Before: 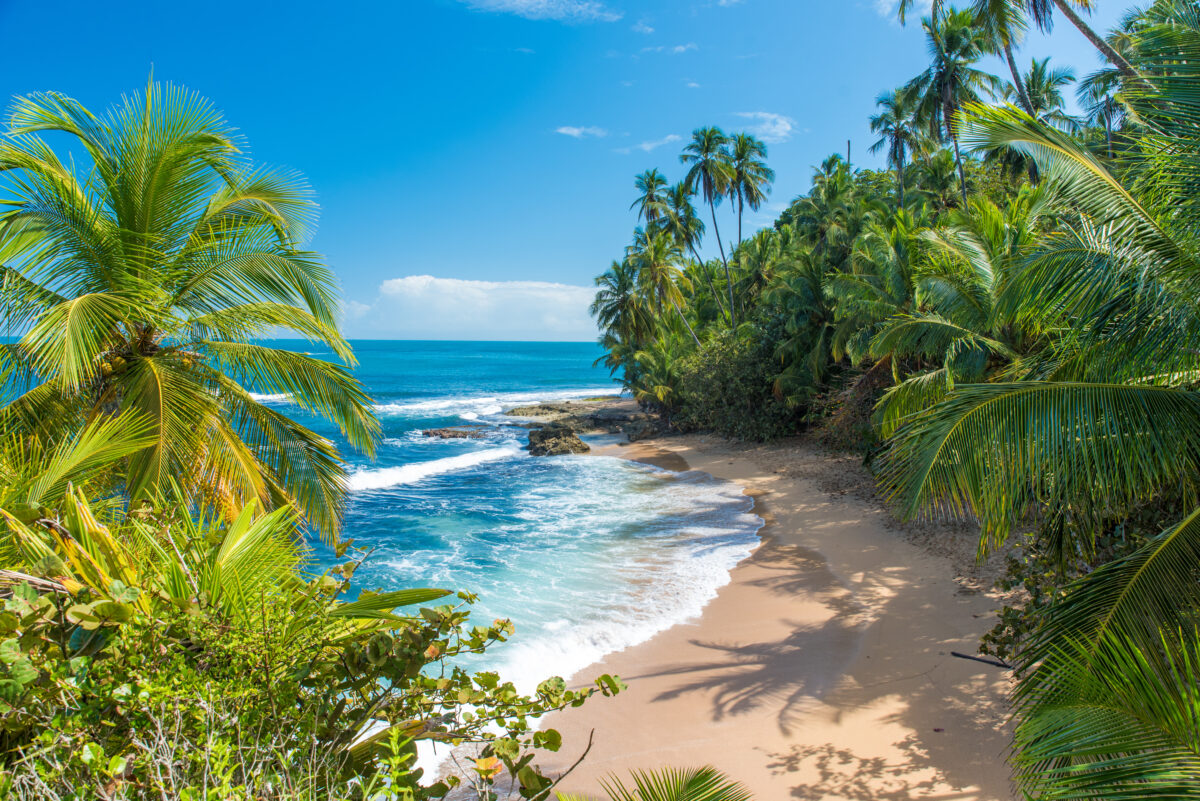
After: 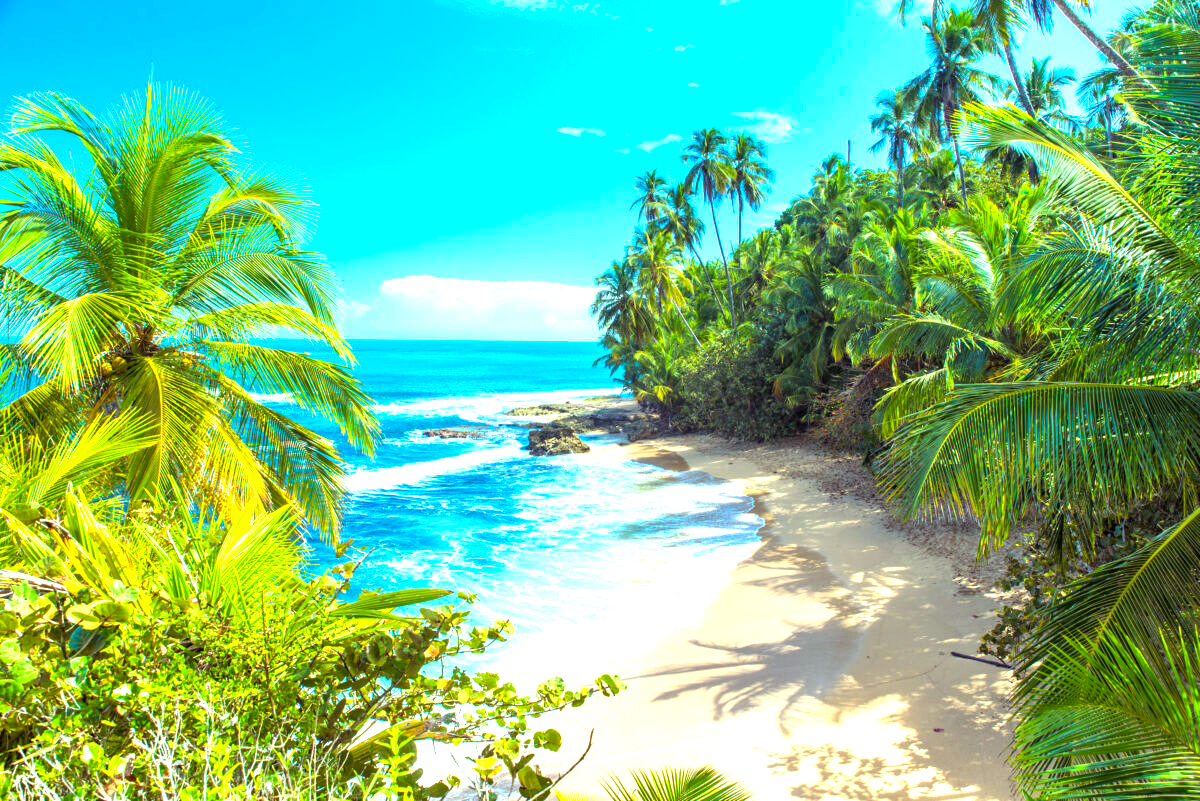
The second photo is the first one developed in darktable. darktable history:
exposure: black level correction 0, exposure 1.1 EV, compensate exposure bias true, compensate highlight preservation false
color balance rgb: shadows lift › luminance 0.49%, shadows lift › chroma 6.83%, shadows lift › hue 300.29°, power › hue 208.98°, highlights gain › luminance 20.24%, highlights gain › chroma 2.73%, highlights gain › hue 173.85°, perceptual saturation grading › global saturation 18.05%
